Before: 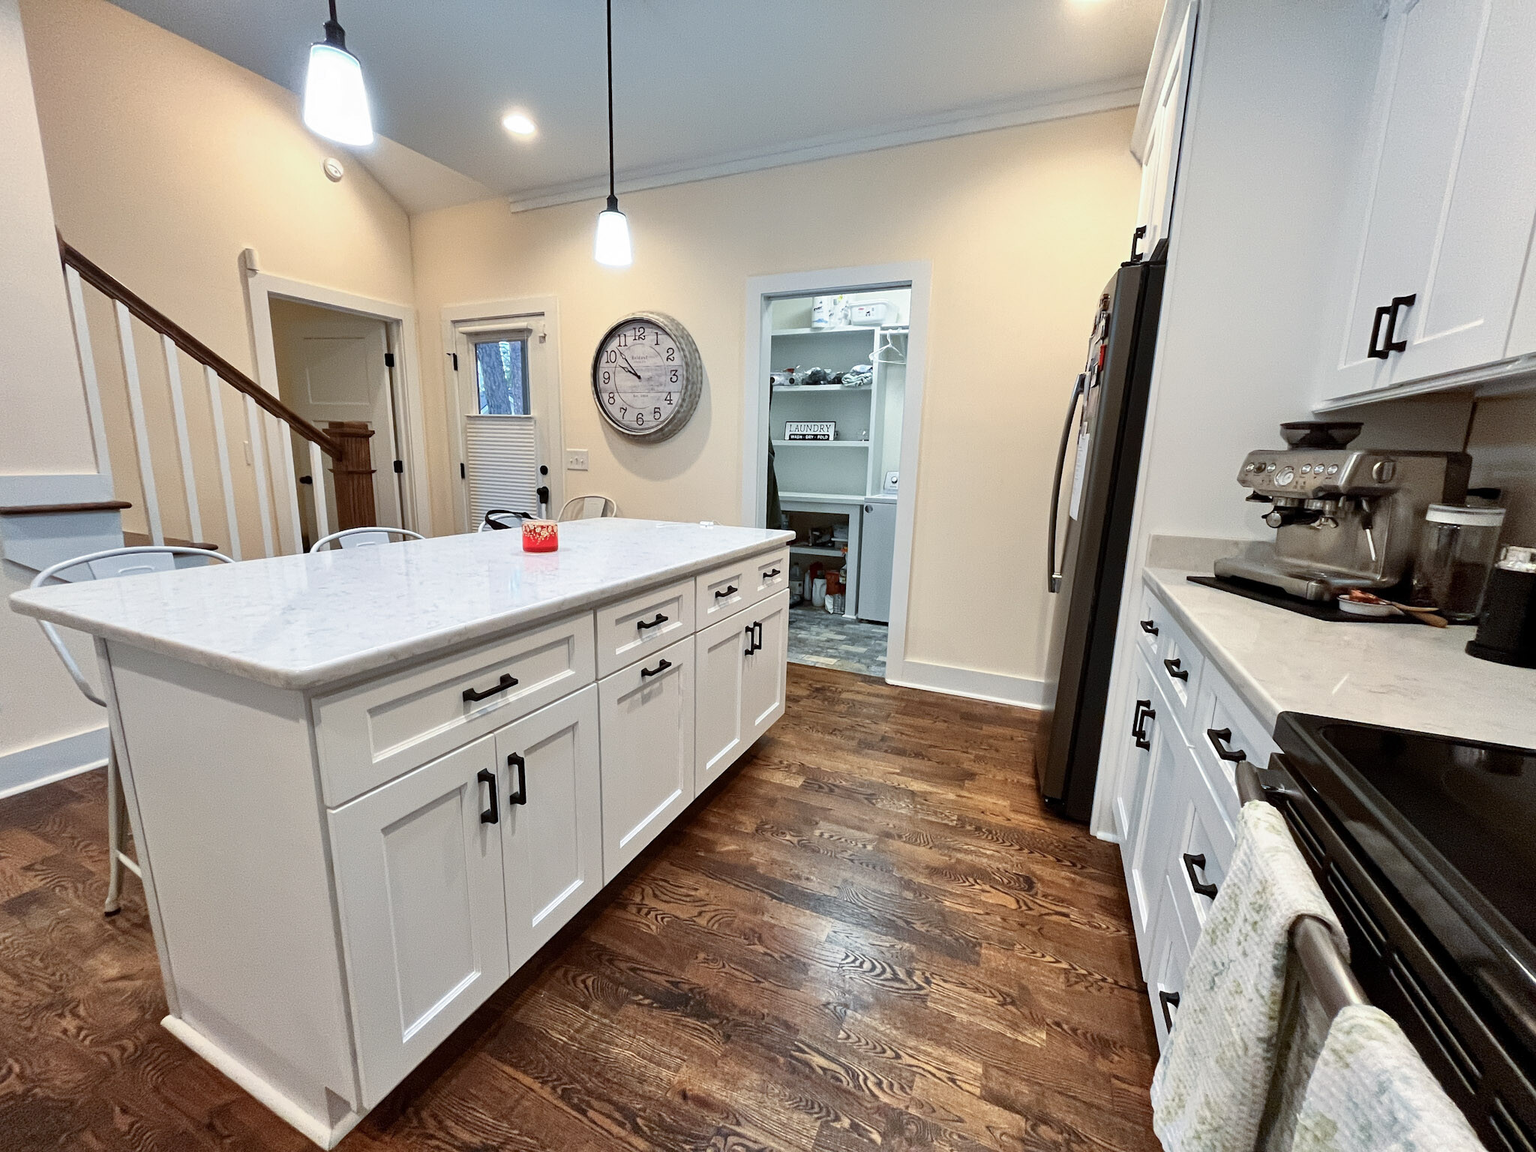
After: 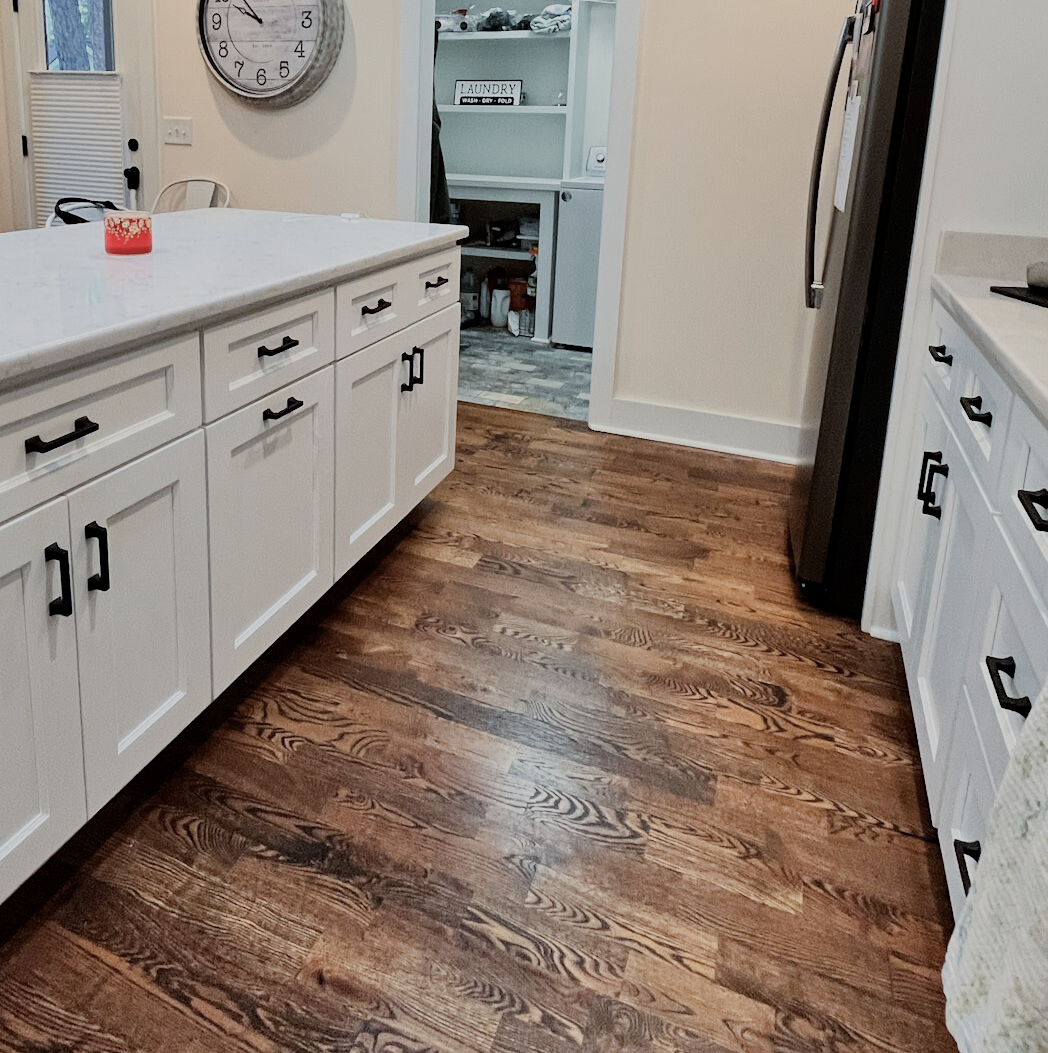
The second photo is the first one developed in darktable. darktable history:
crop and rotate: left 28.947%, top 31.433%, right 19.85%
color correction: highlights b* -0.05, saturation 0.777
filmic rgb: black relative exposure -7.19 EV, white relative exposure 5.35 EV, hardness 3.03
